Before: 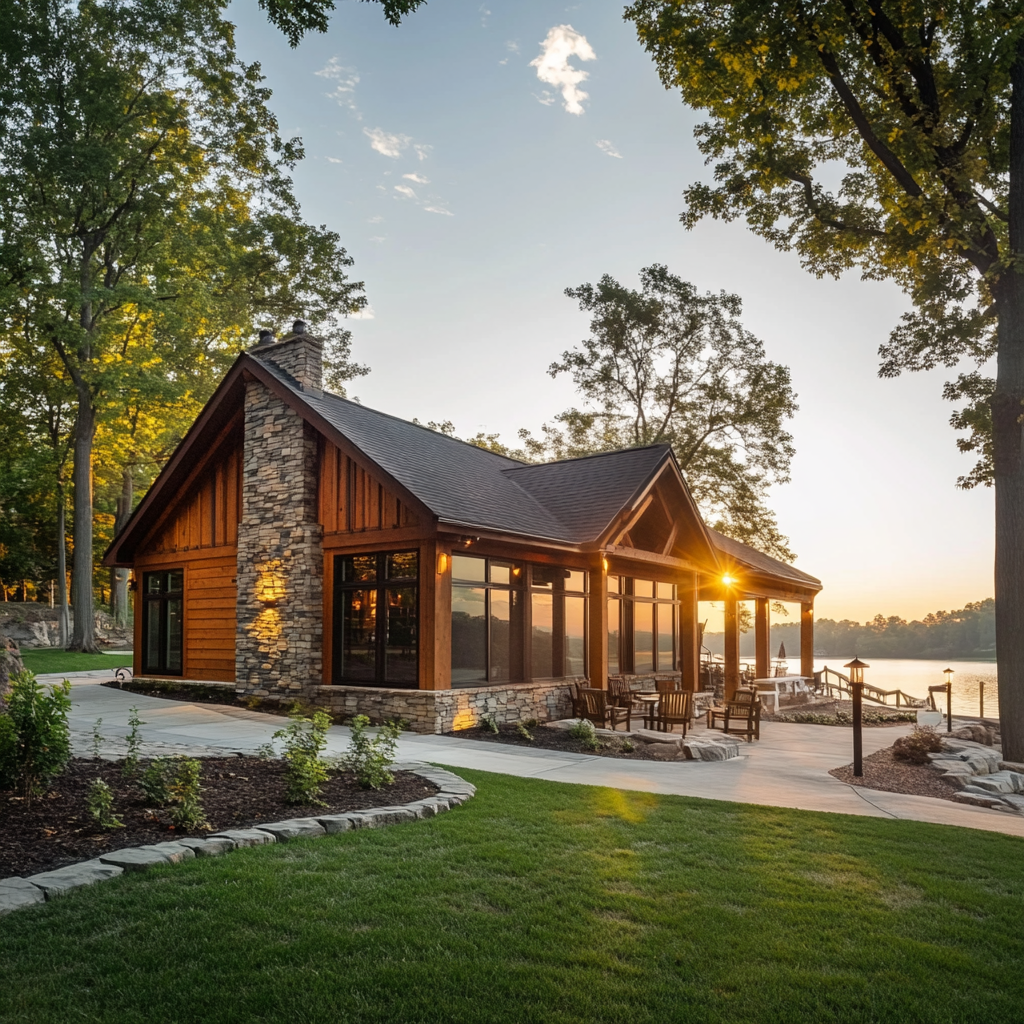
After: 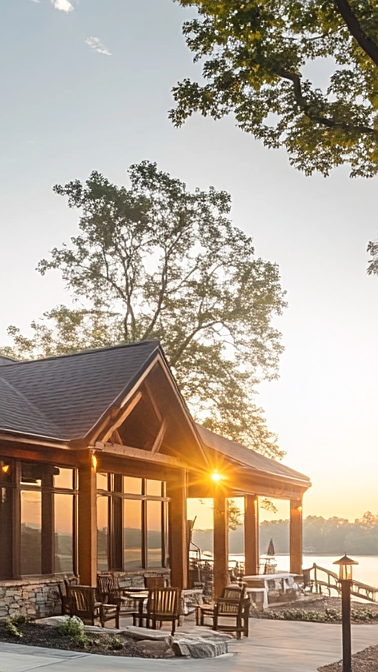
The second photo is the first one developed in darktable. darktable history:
crop and rotate: left 49.936%, top 10.094%, right 13.136%, bottom 24.256%
bloom: size 15%, threshold 97%, strength 7%
sharpen: on, module defaults
